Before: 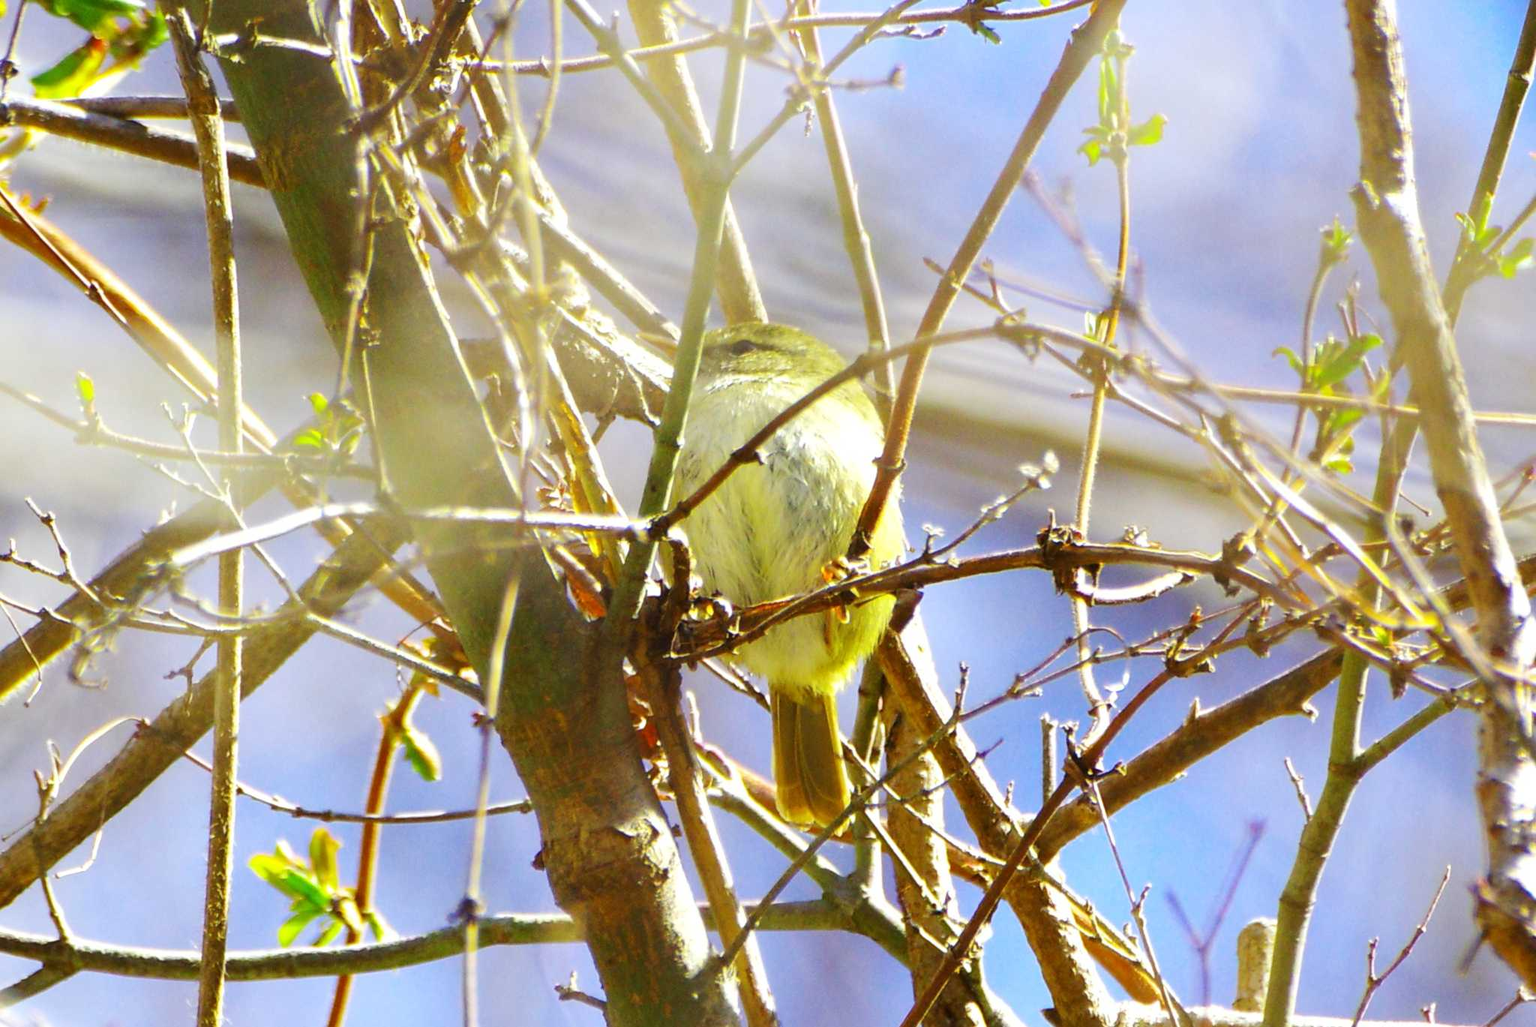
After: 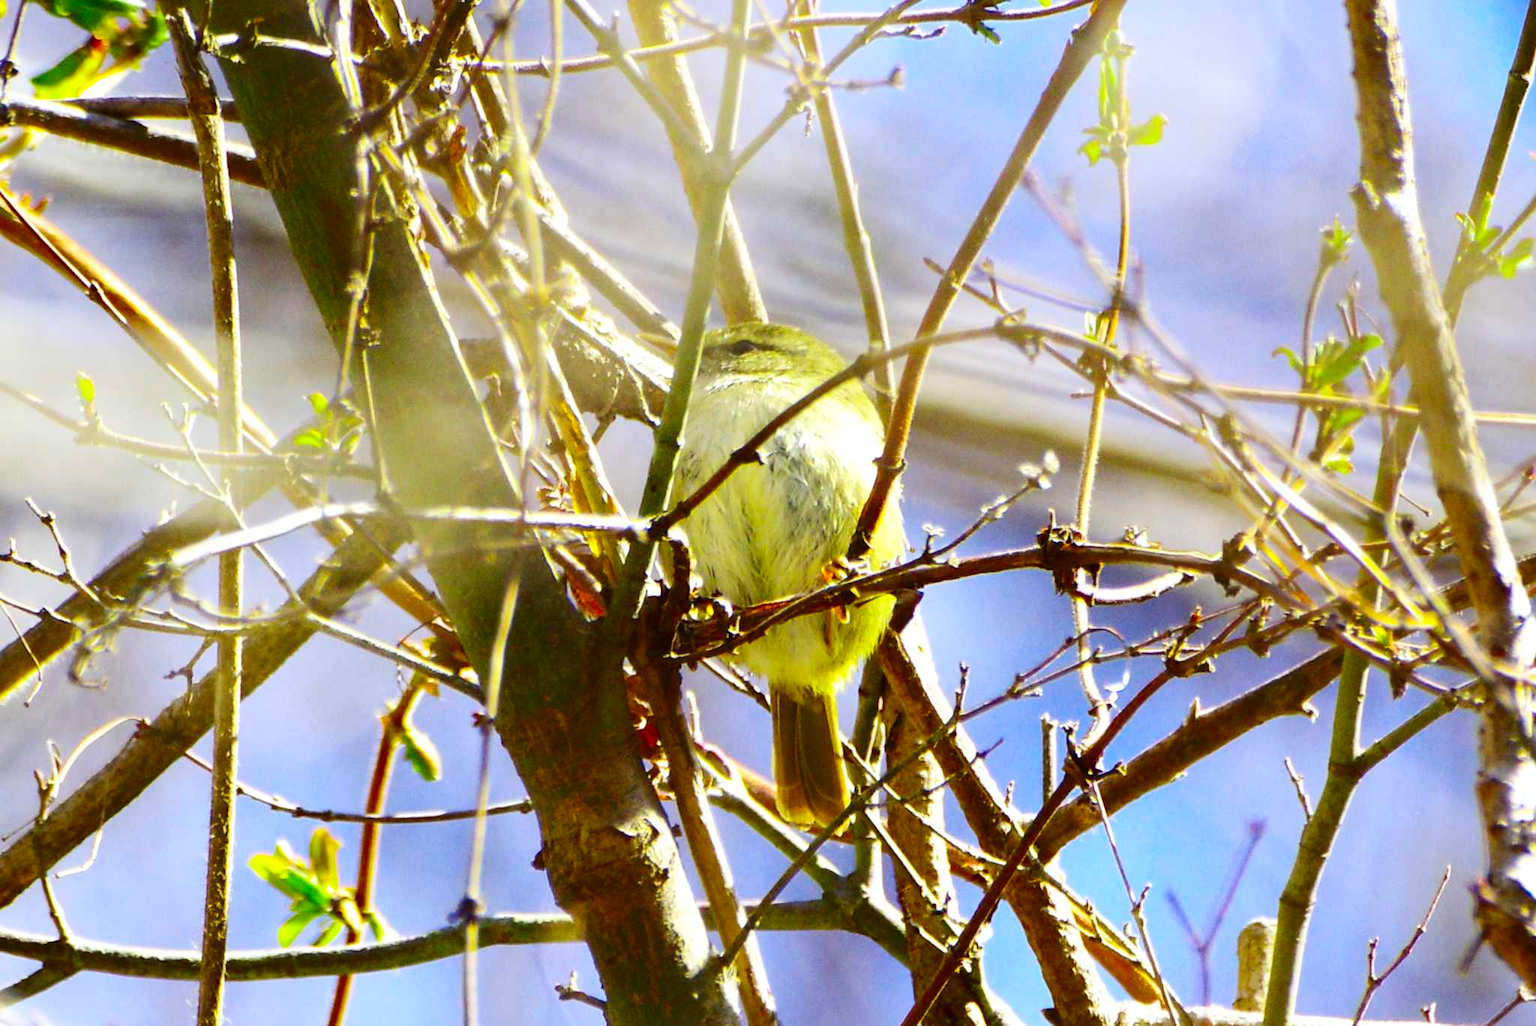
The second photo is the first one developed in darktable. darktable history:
contrast brightness saturation: contrast 0.188, brightness -0.111, saturation 0.206
